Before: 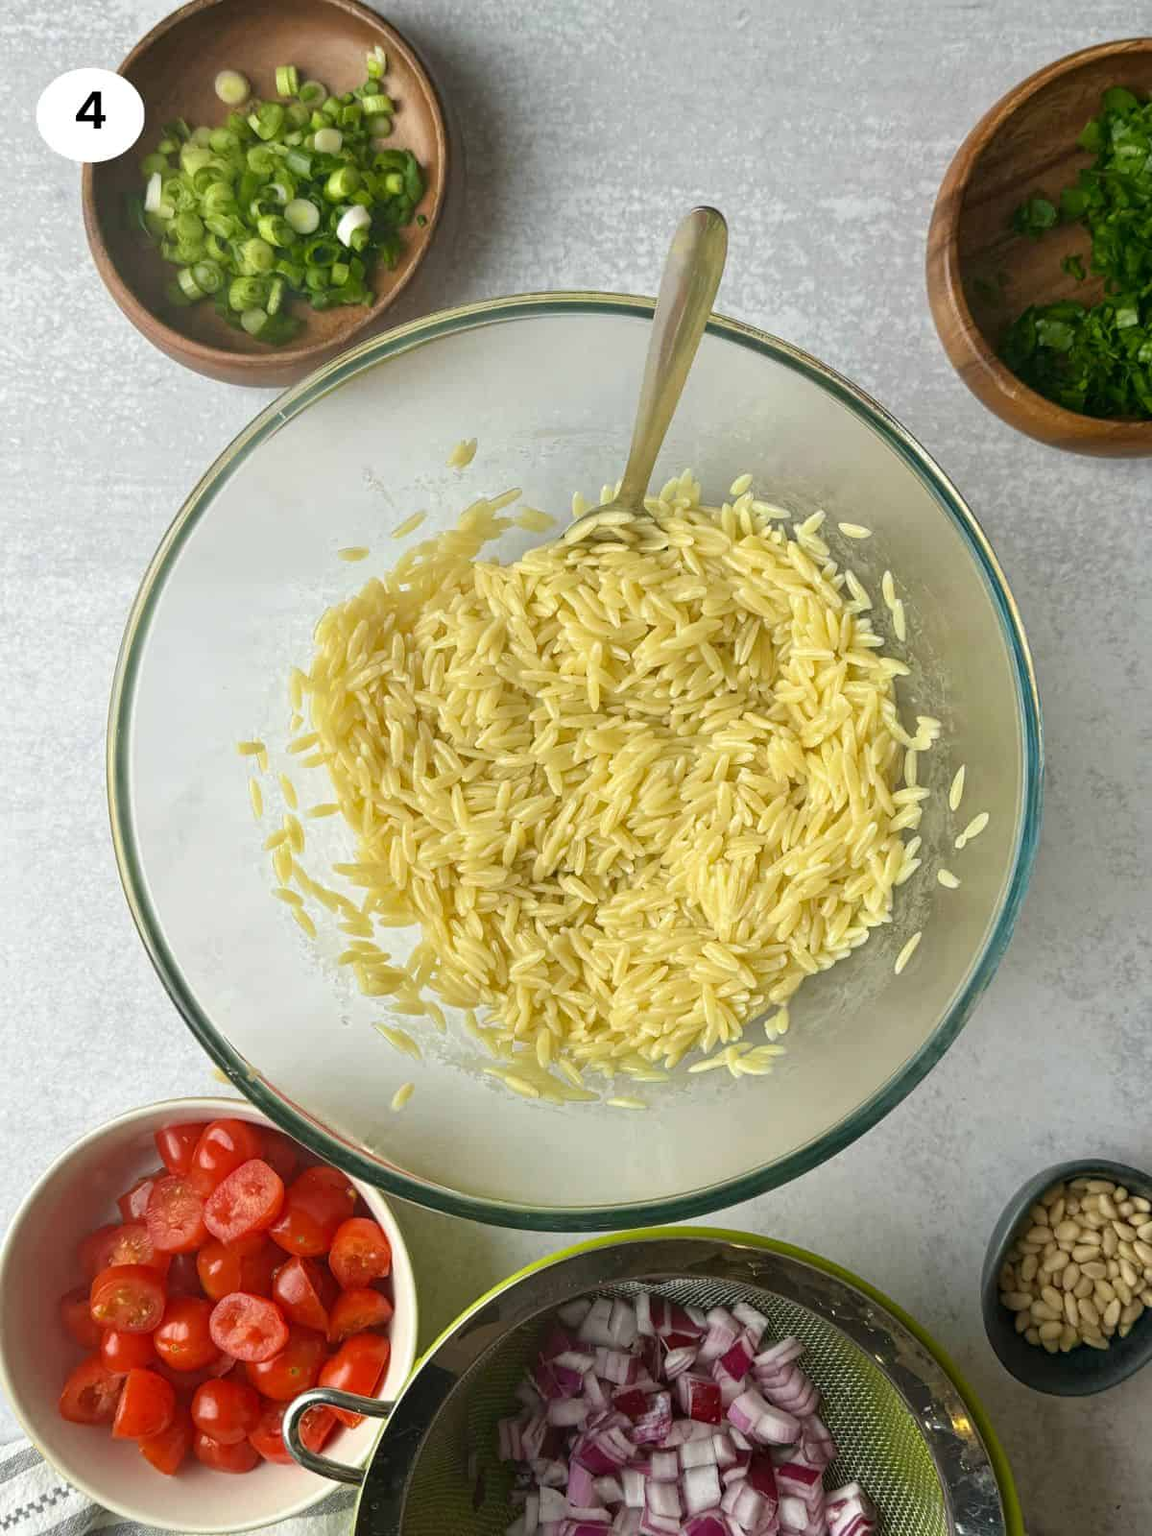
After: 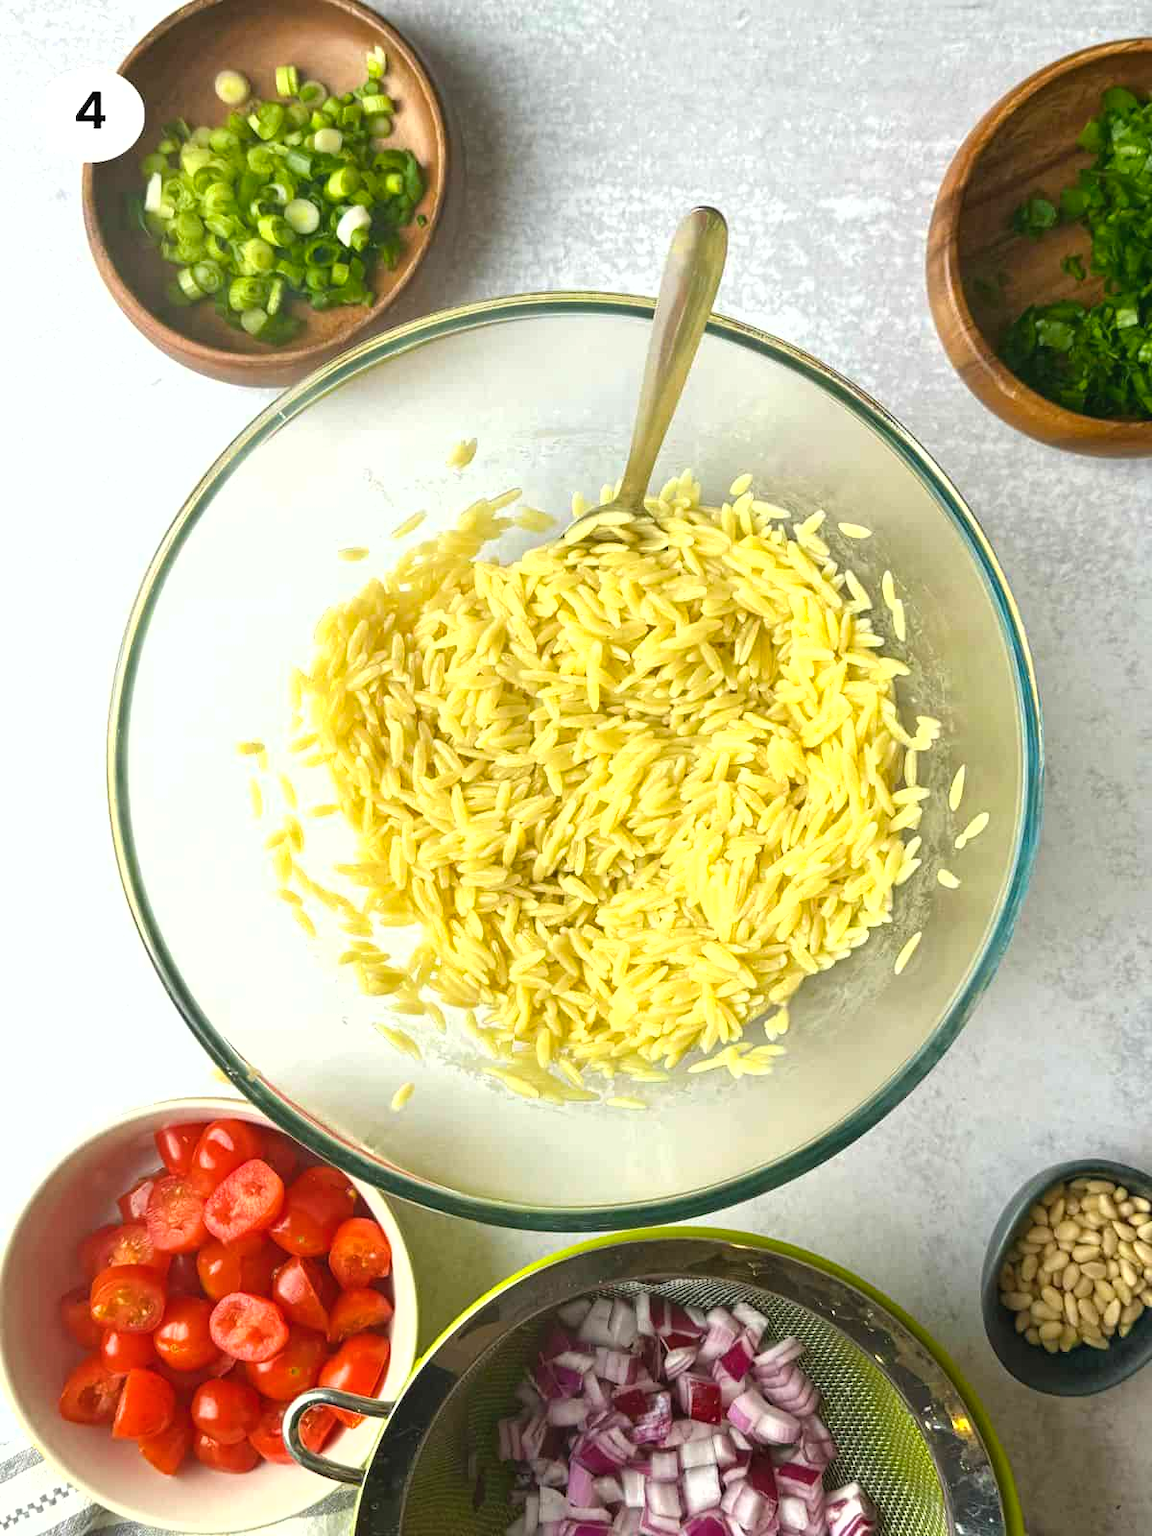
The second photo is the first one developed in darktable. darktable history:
color balance rgb: perceptual saturation grading › global saturation 3.304%, perceptual brilliance grading › global brilliance 3.177%, global vibrance 25.601%
shadows and highlights: shadows 3.93, highlights -19.09, soften with gaussian
exposure: black level correction -0.002, exposure 0.542 EV, compensate highlight preservation false
